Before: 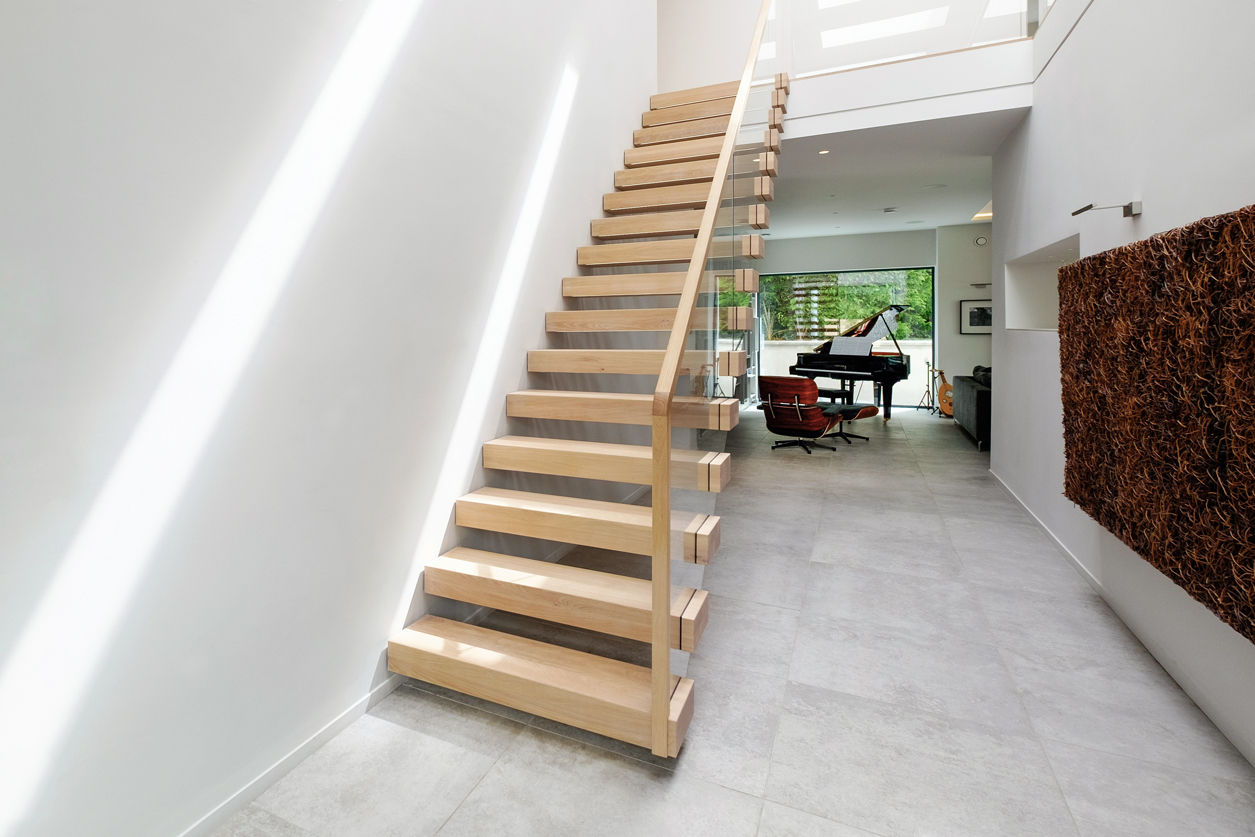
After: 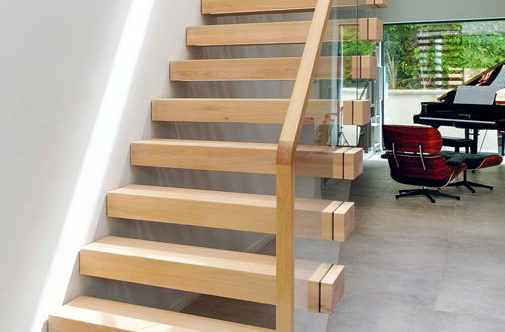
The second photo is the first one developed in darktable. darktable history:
crop: left 30.011%, top 30.022%, right 29.681%, bottom 30.275%
tone equalizer: edges refinement/feathering 500, mask exposure compensation -1.24 EV, preserve details no
color balance rgb: global offset › chroma 0.064%, global offset › hue 254.25°, perceptual saturation grading › global saturation 25.792%
